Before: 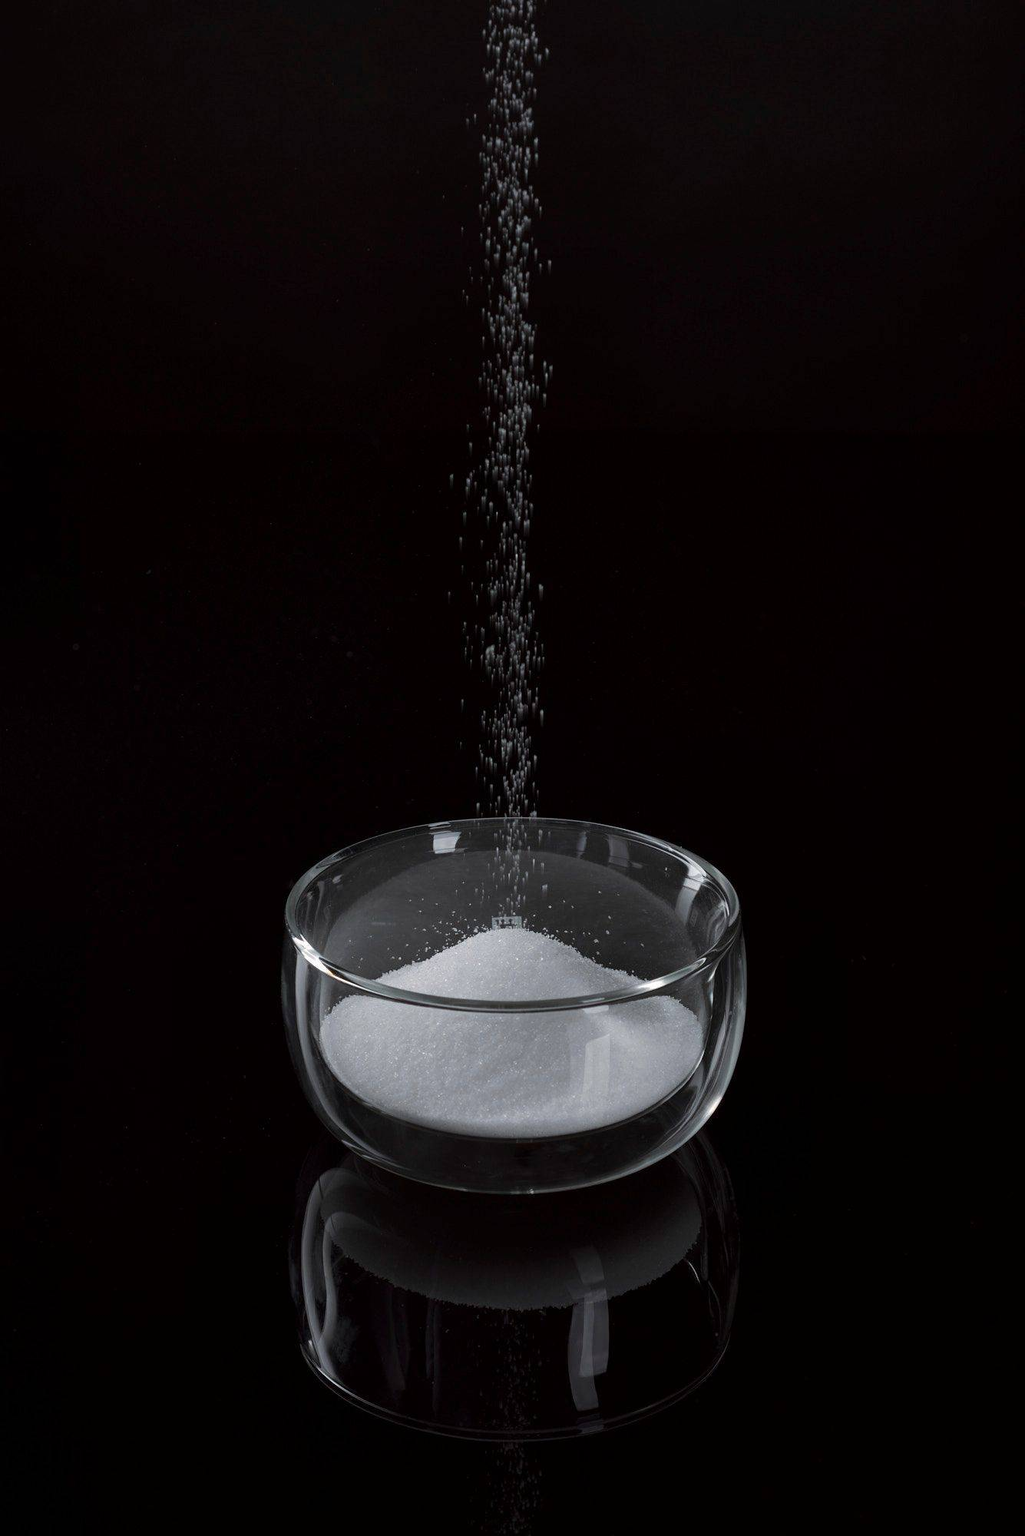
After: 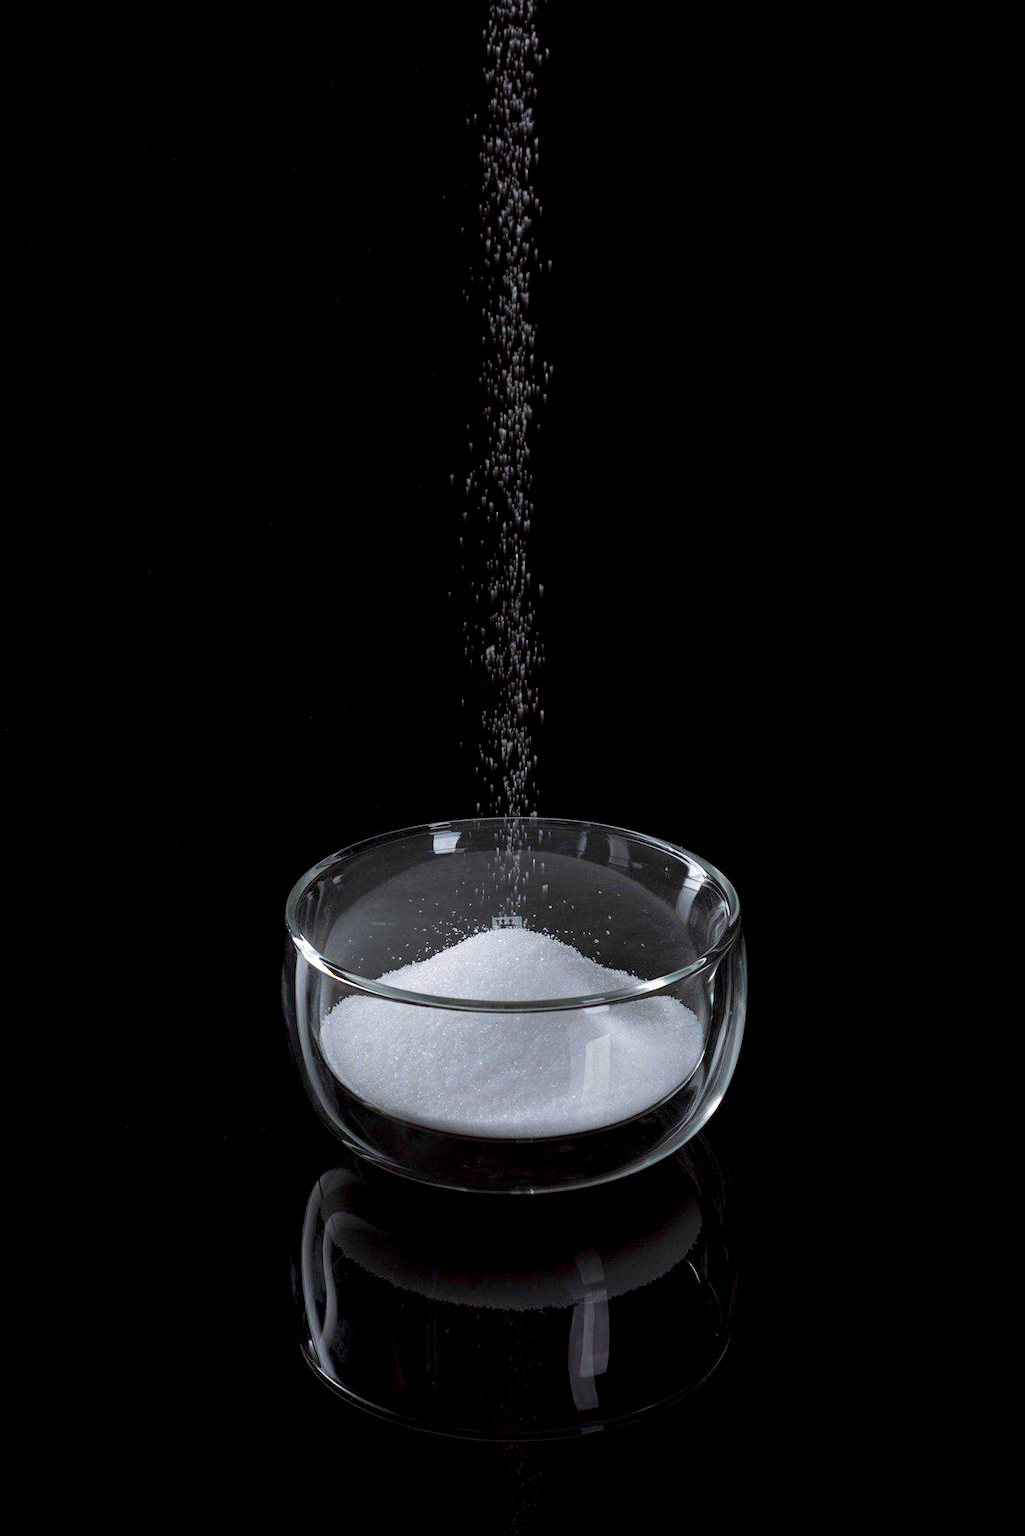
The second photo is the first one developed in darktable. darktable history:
color balance rgb: perceptual saturation grading › global saturation 19.801%, global vibrance 45.32%
exposure: black level correction 0.005, exposure 0.414 EV, compensate exposure bias true, compensate highlight preservation false
